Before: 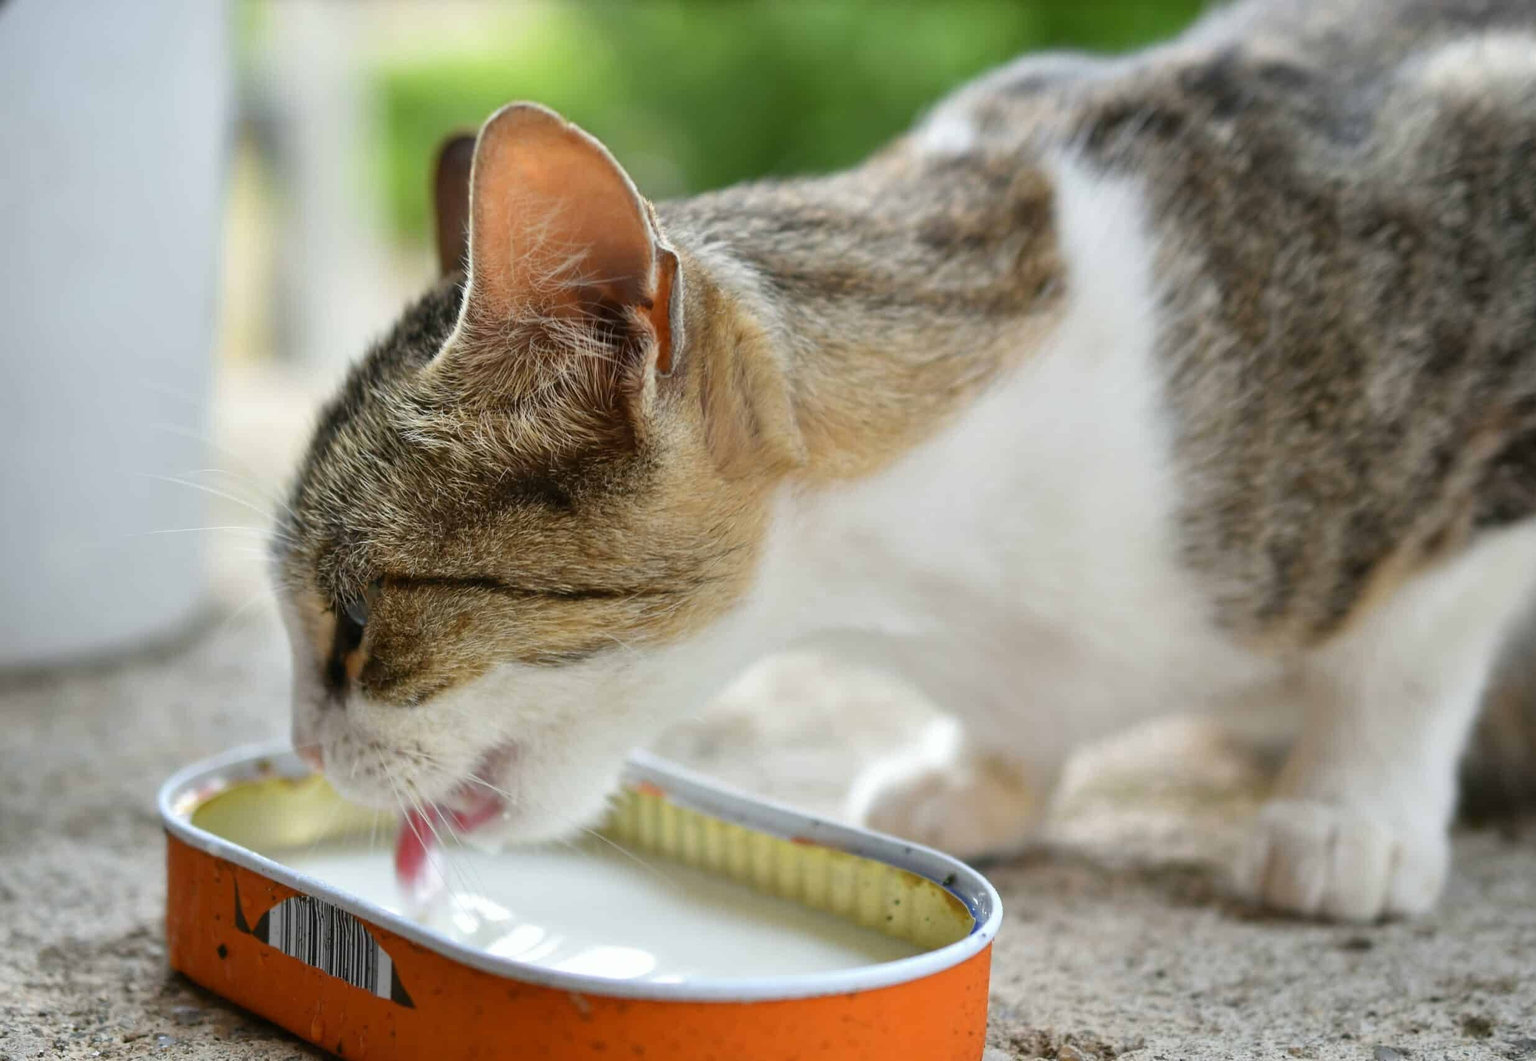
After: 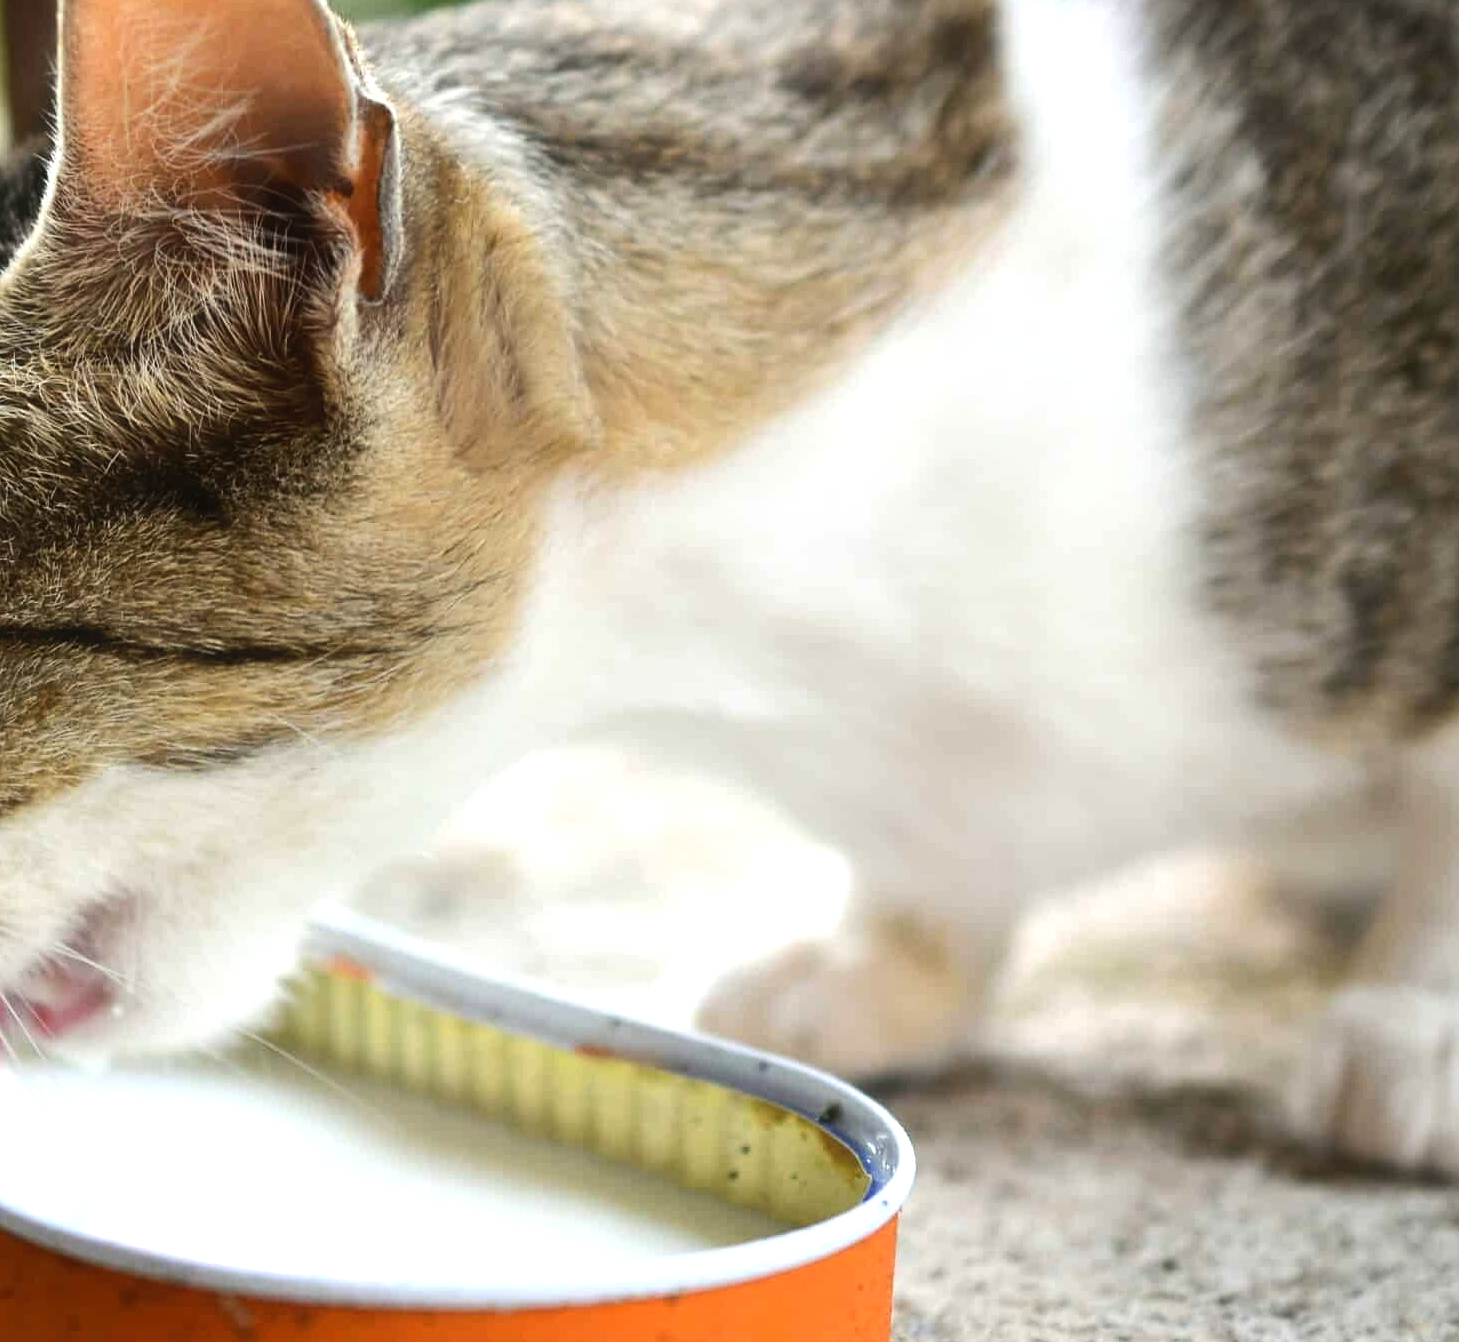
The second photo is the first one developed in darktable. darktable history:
exposure: compensate highlight preservation false
crop and rotate: left 28.256%, top 17.734%, right 12.656%, bottom 3.573%
contrast equalizer: y [[0.5, 0.488, 0.462, 0.461, 0.491, 0.5], [0.5 ×6], [0.5 ×6], [0 ×6], [0 ×6]]
tone equalizer: -8 EV -0.75 EV, -7 EV -0.7 EV, -6 EV -0.6 EV, -5 EV -0.4 EV, -3 EV 0.4 EV, -2 EV 0.6 EV, -1 EV 0.7 EV, +0 EV 0.75 EV, edges refinement/feathering 500, mask exposure compensation -1.57 EV, preserve details no
